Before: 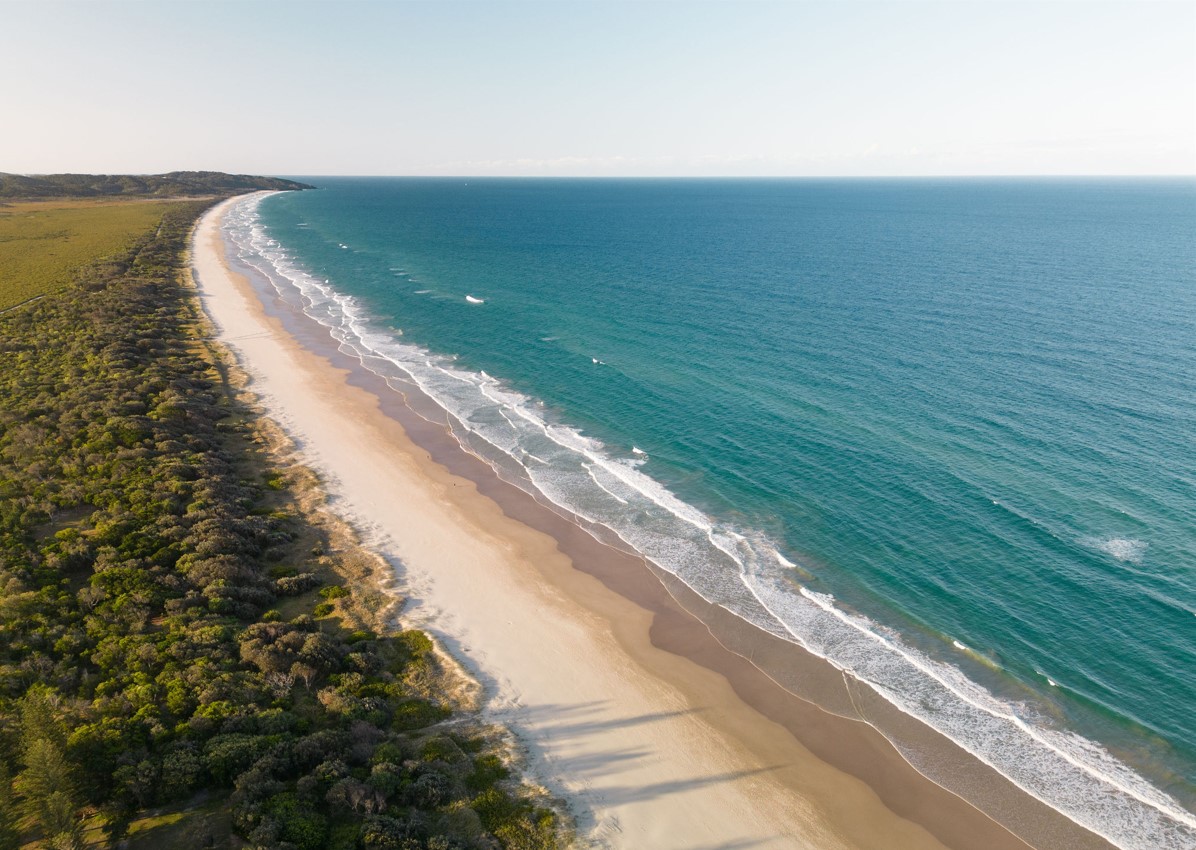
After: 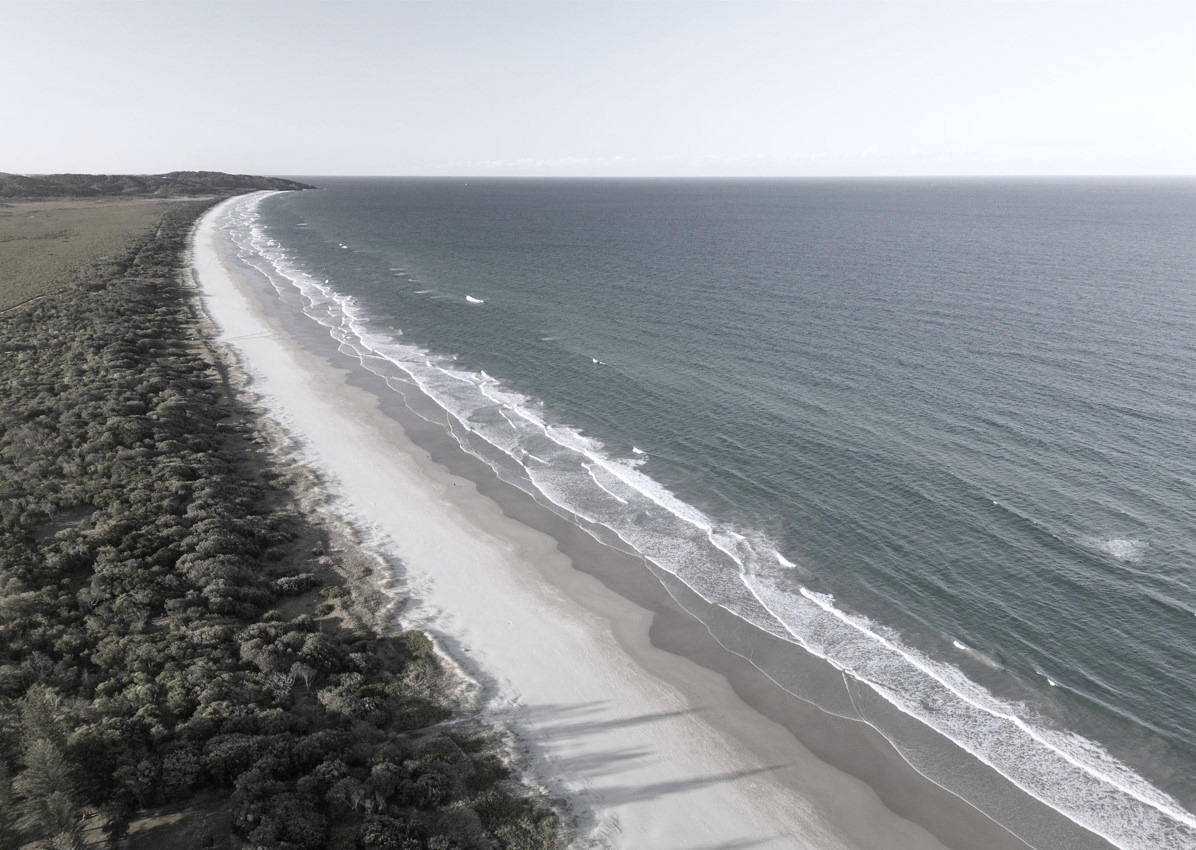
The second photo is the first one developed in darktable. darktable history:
color correction: saturation 0.2
white balance: red 0.948, green 1.02, blue 1.176
